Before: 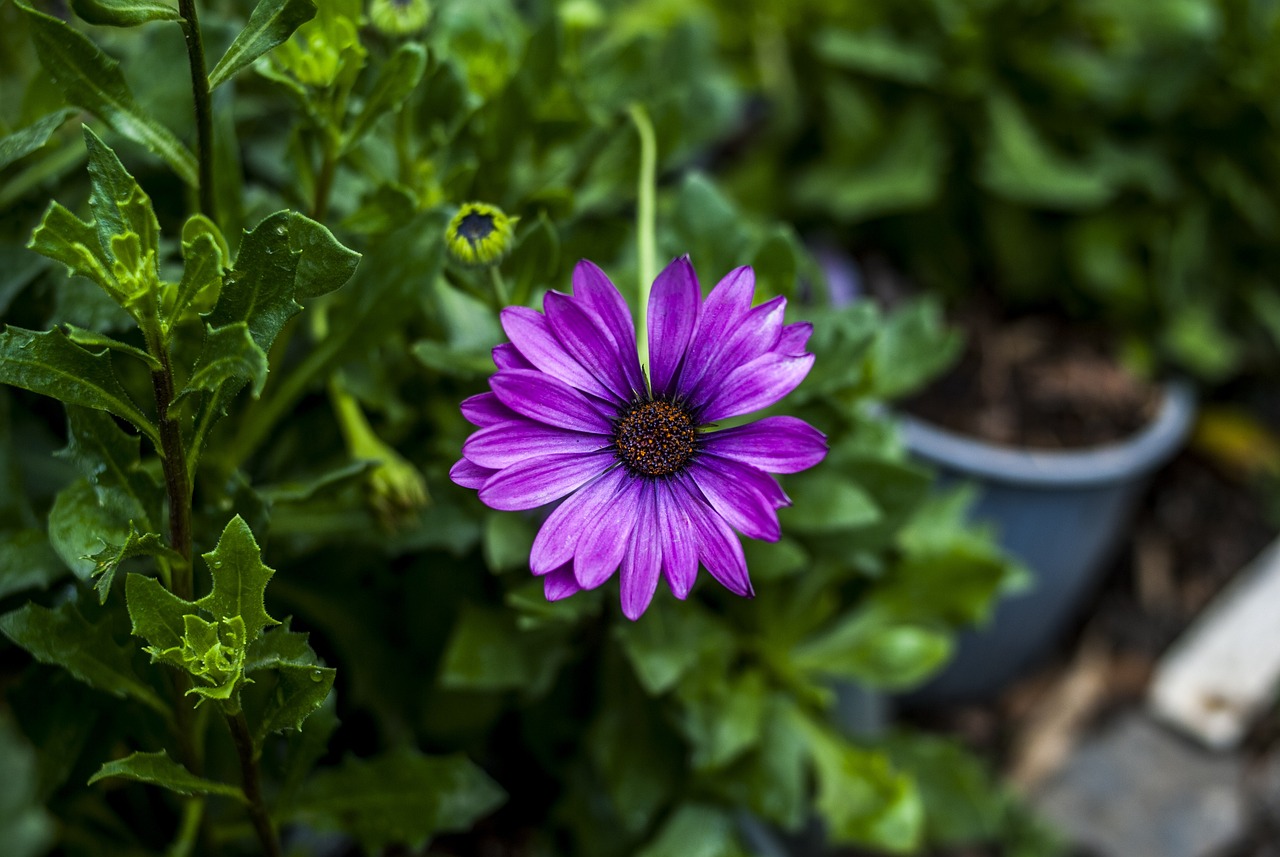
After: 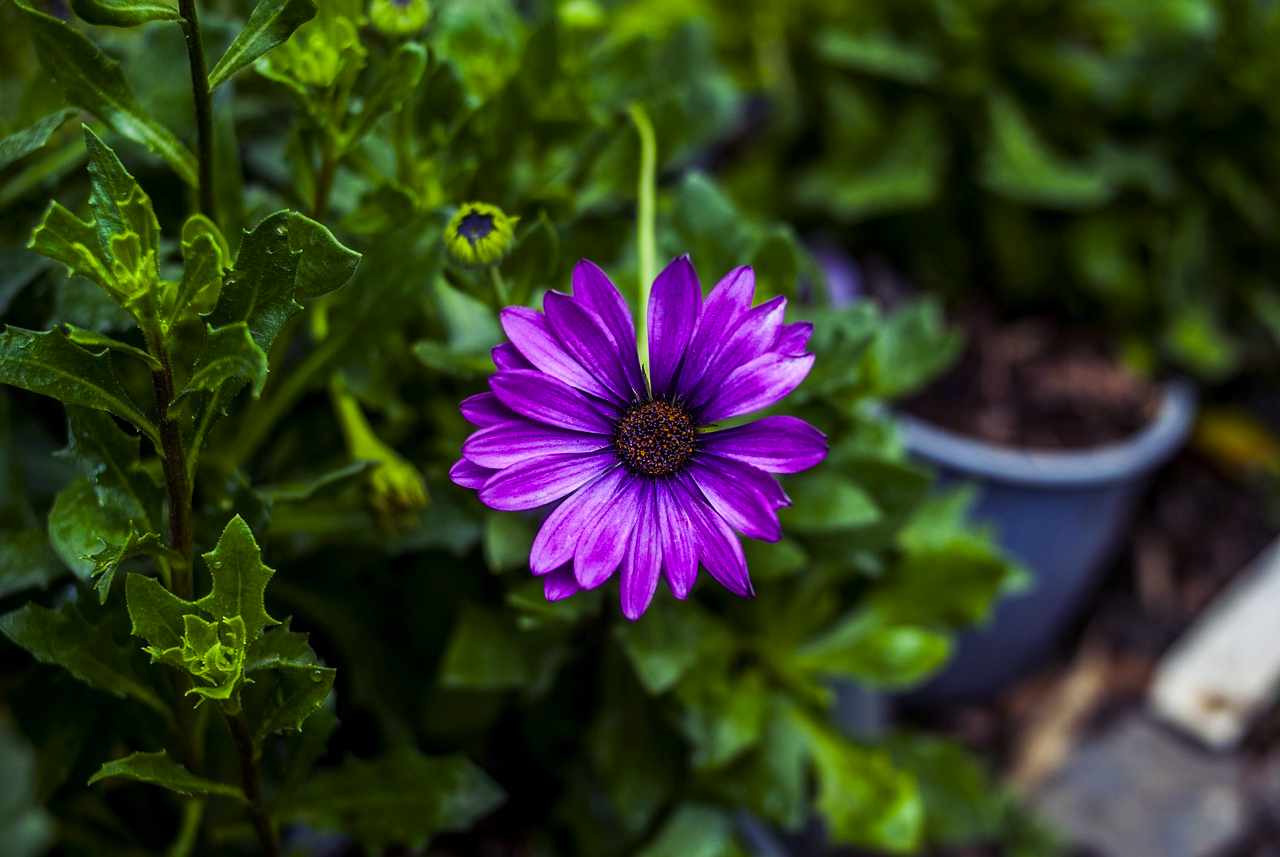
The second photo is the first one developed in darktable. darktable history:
color balance rgb: shadows lift › luminance -21.382%, shadows lift › chroma 9.086%, shadows lift › hue 285.67°, perceptual saturation grading › global saturation 29.654%, perceptual brilliance grading › global brilliance -1.422%, perceptual brilliance grading › highlights -0.671%, perceptual brilliance grading › mid-tones -1.89%, perceptual brilliance grading › shadows -1.105%
